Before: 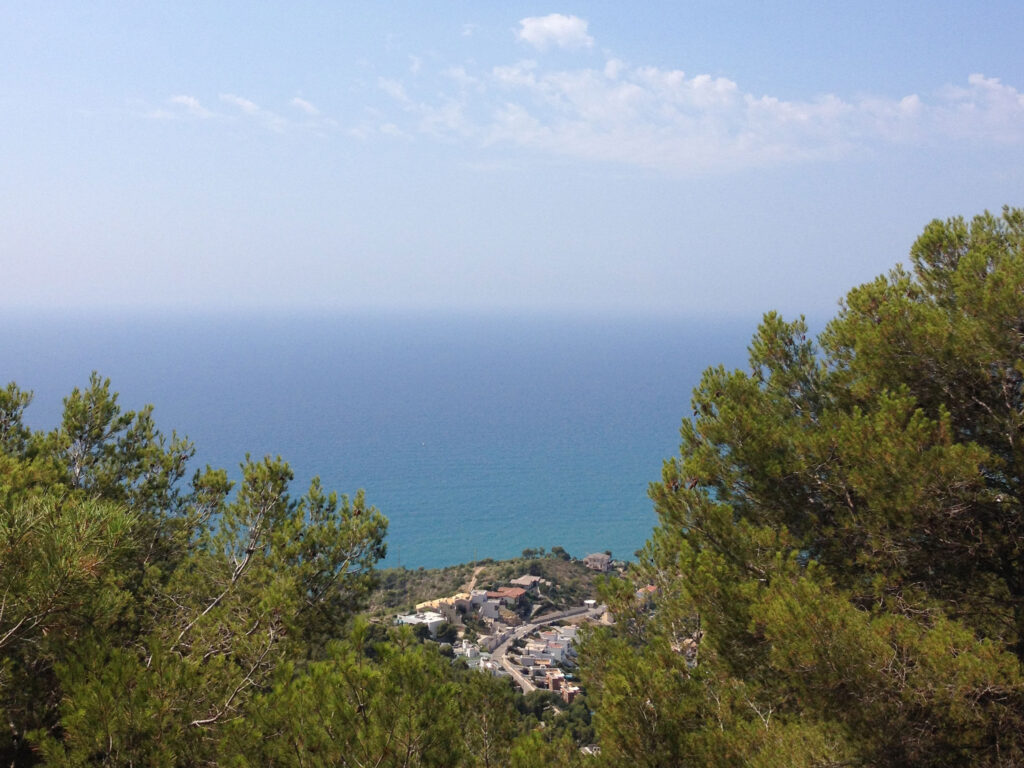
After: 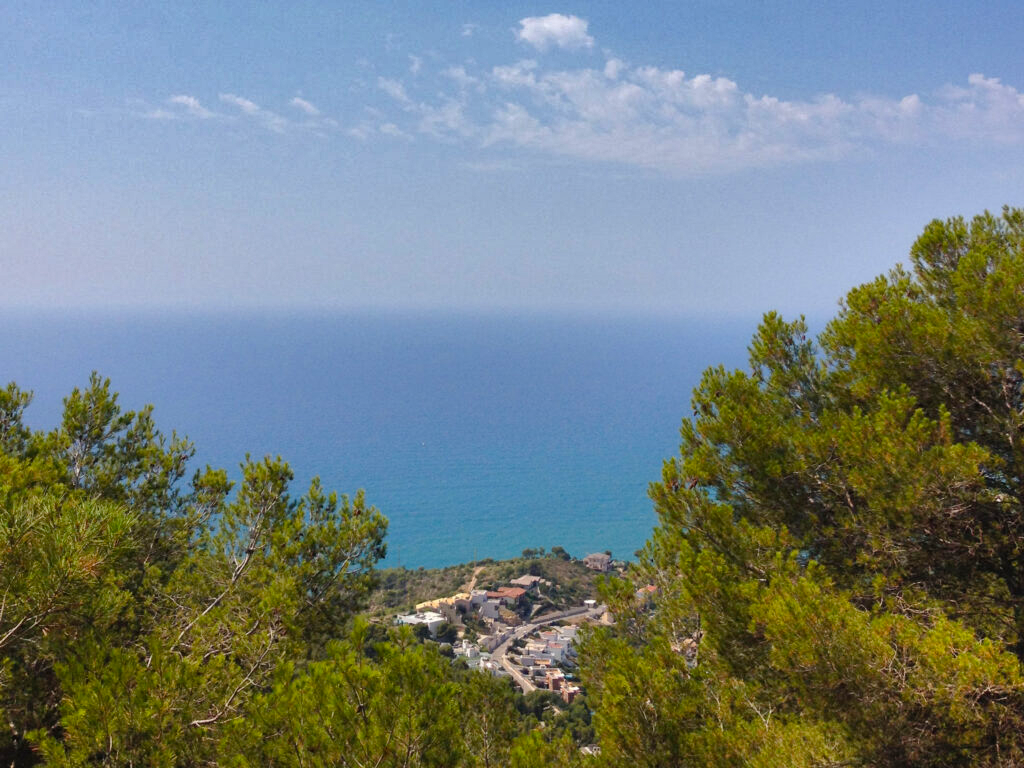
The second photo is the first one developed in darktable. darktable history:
color balance rgb: linear chroma grading › shadows 16.284%, perceptual saturation grading › global saturation 19.439%
tone equalizer: on, module defaults
shadows and highlights: white point adjustment 0.087, highlights -70.31, soften with gaussian
